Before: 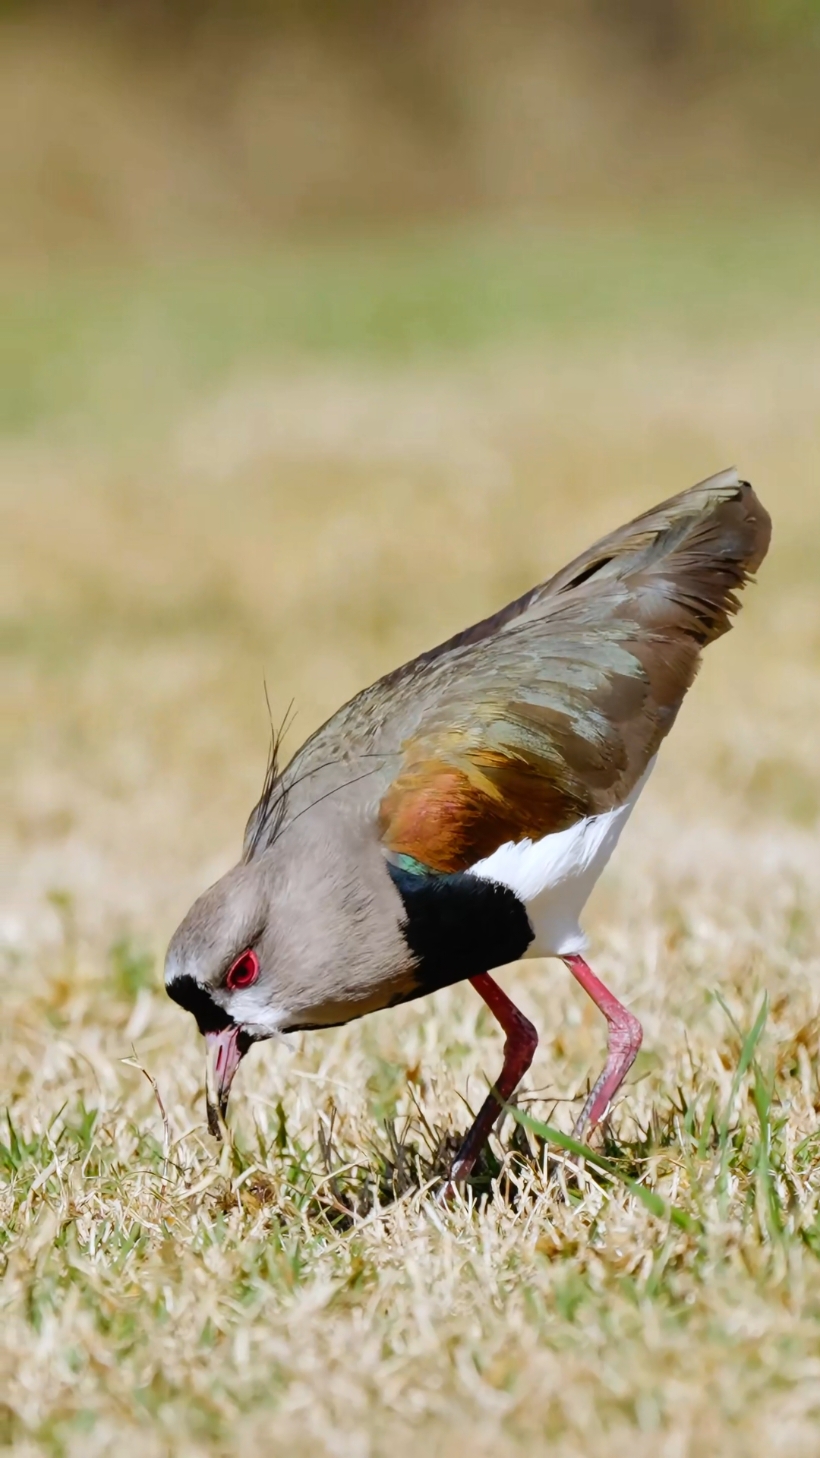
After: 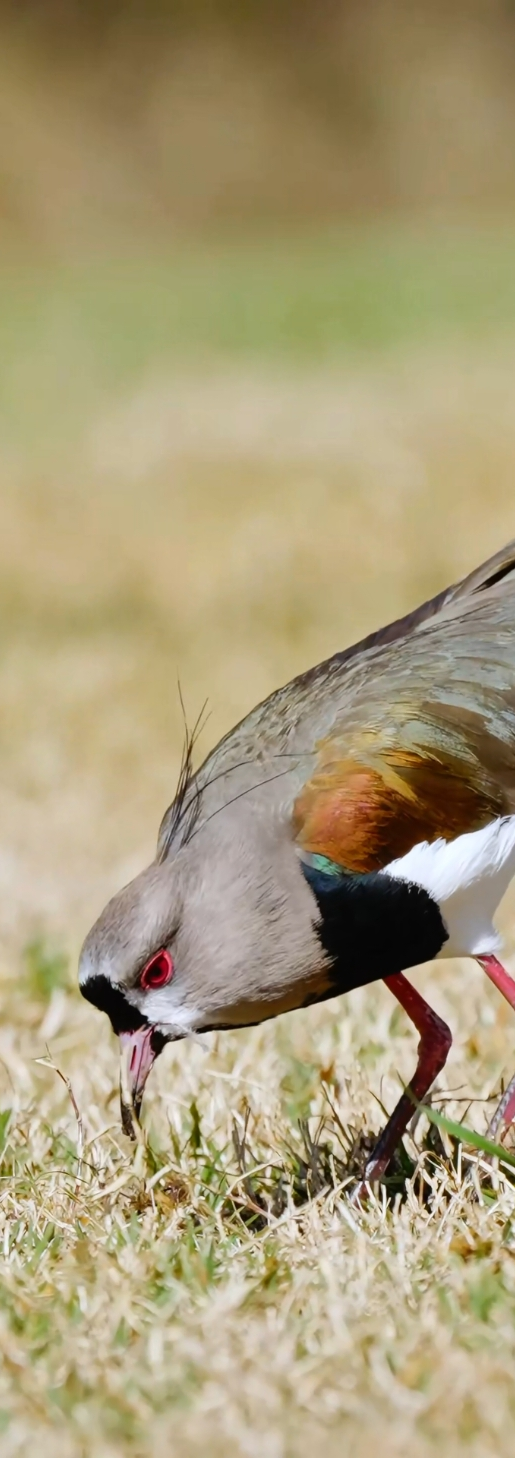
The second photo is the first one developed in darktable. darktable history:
crop: left 10.582%, right 26.538%
